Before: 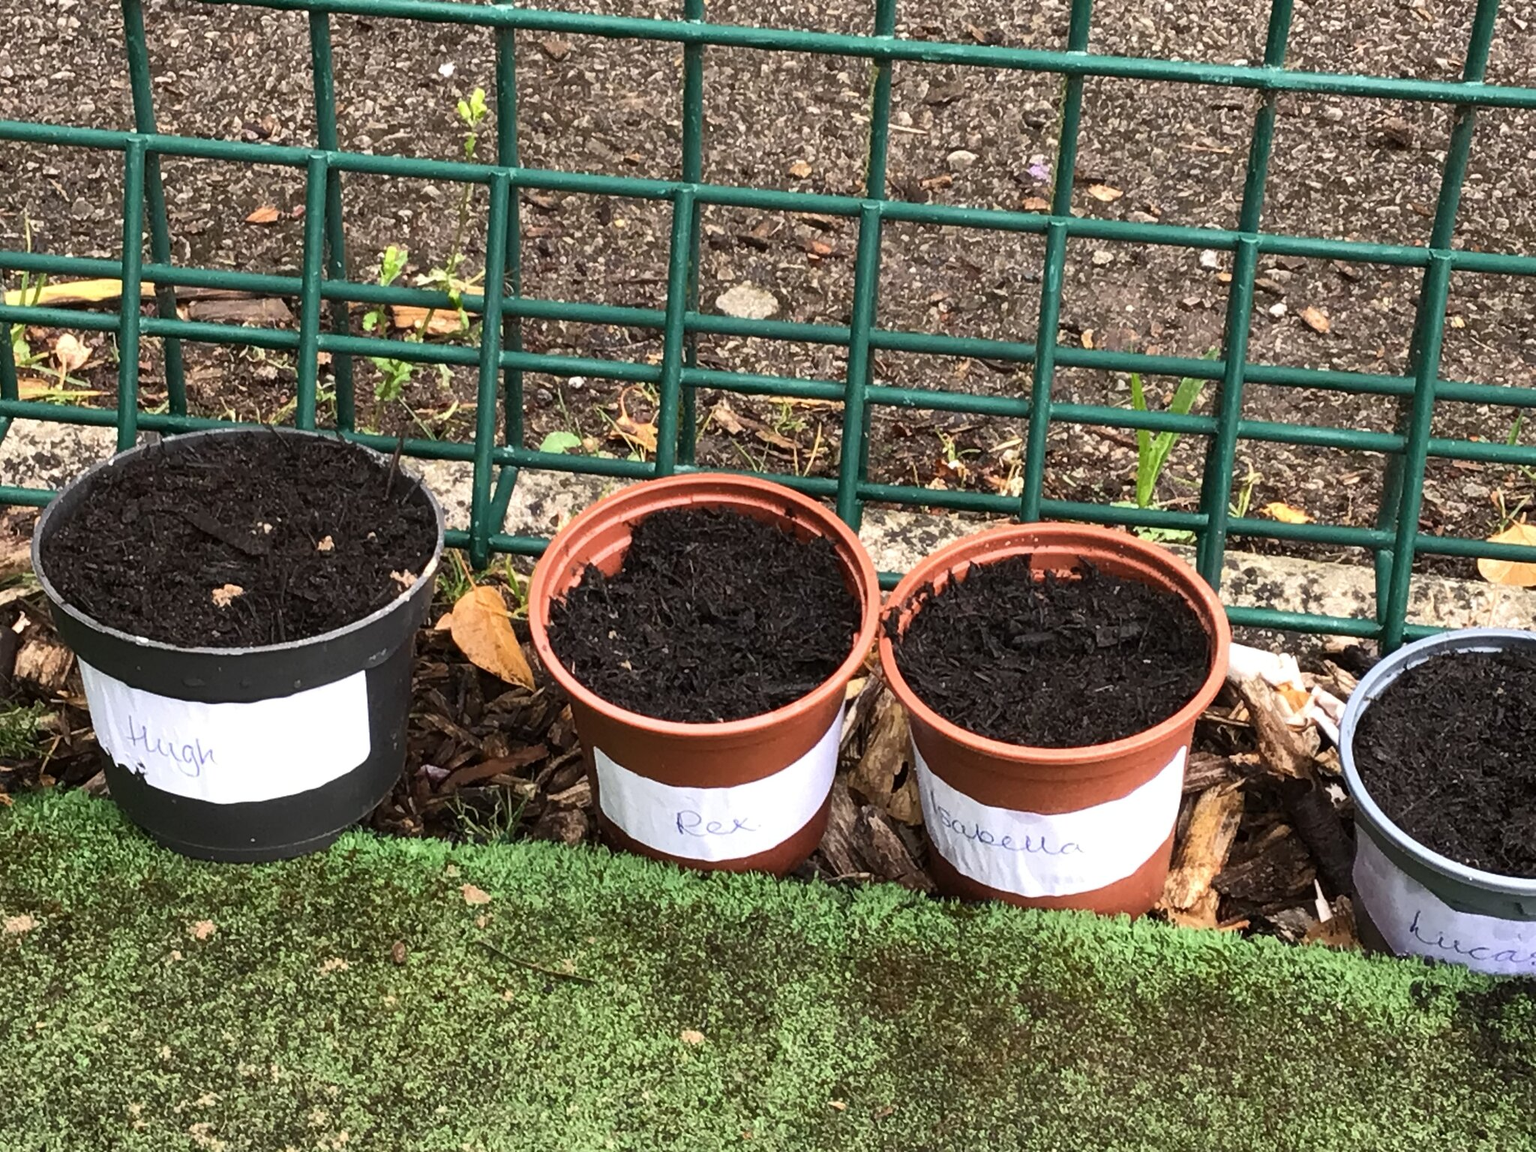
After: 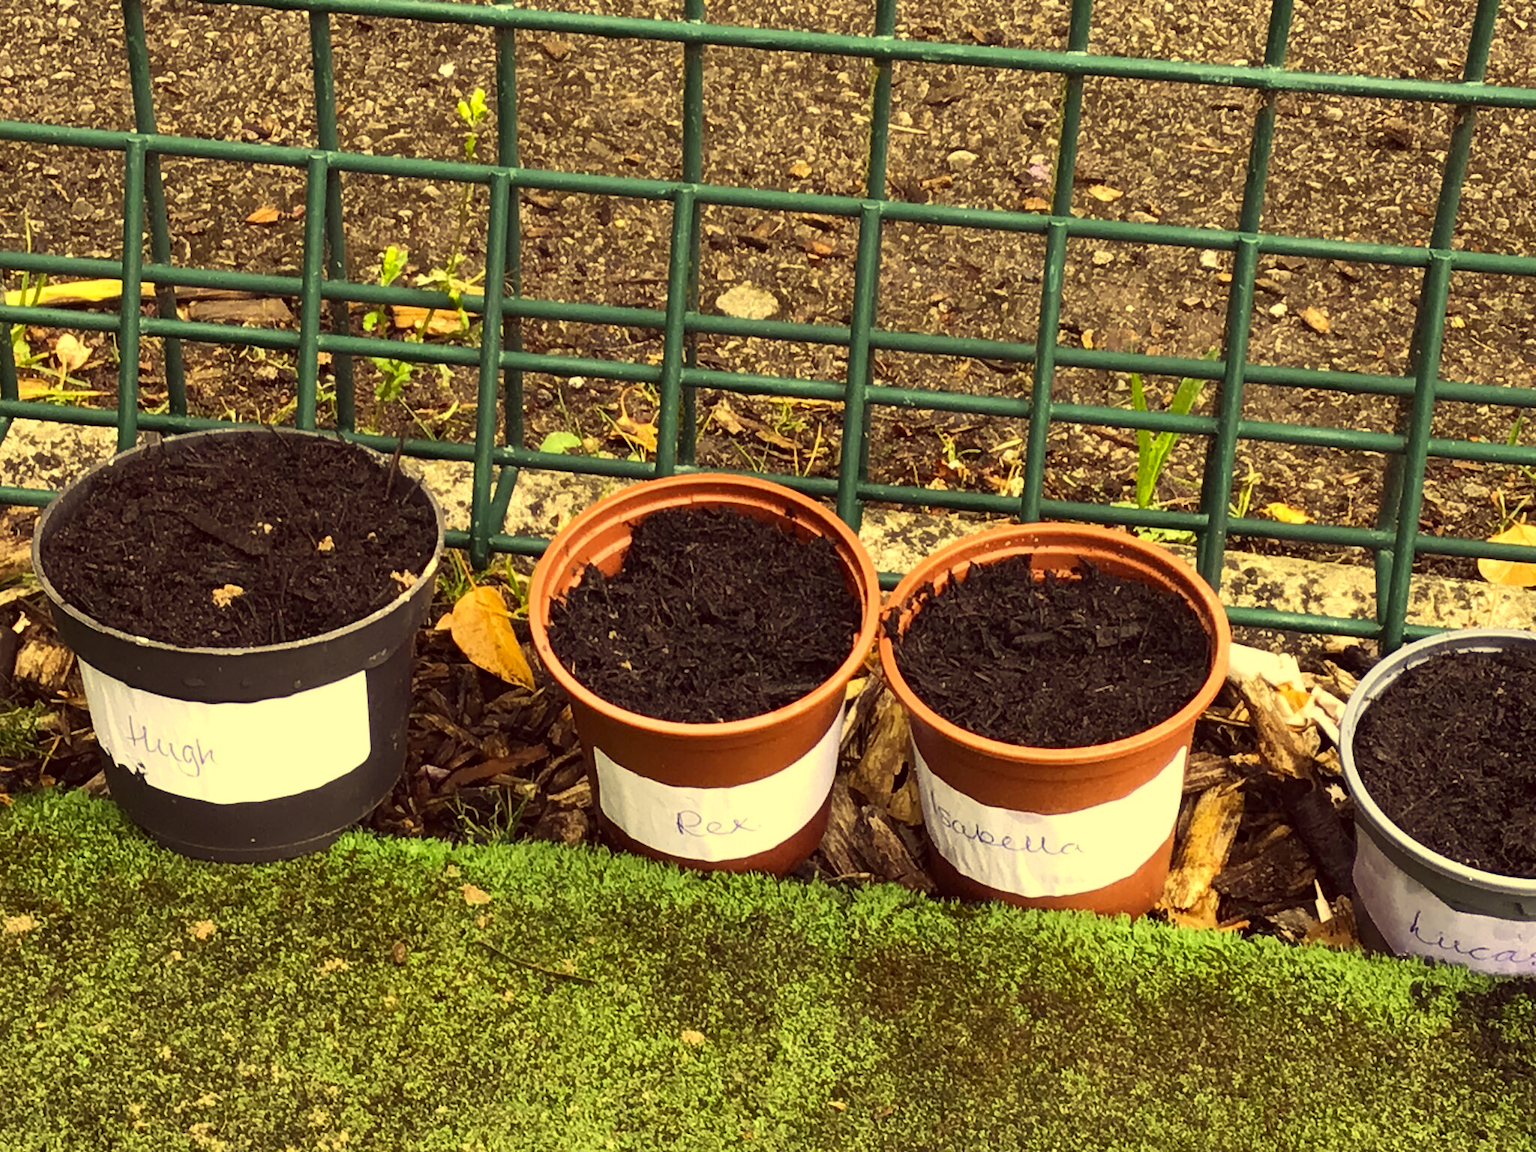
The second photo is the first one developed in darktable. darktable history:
color correction: highlights a* -0.393, highlights b* 39.62, shadows a* 9.43, shadows b* -0.418
